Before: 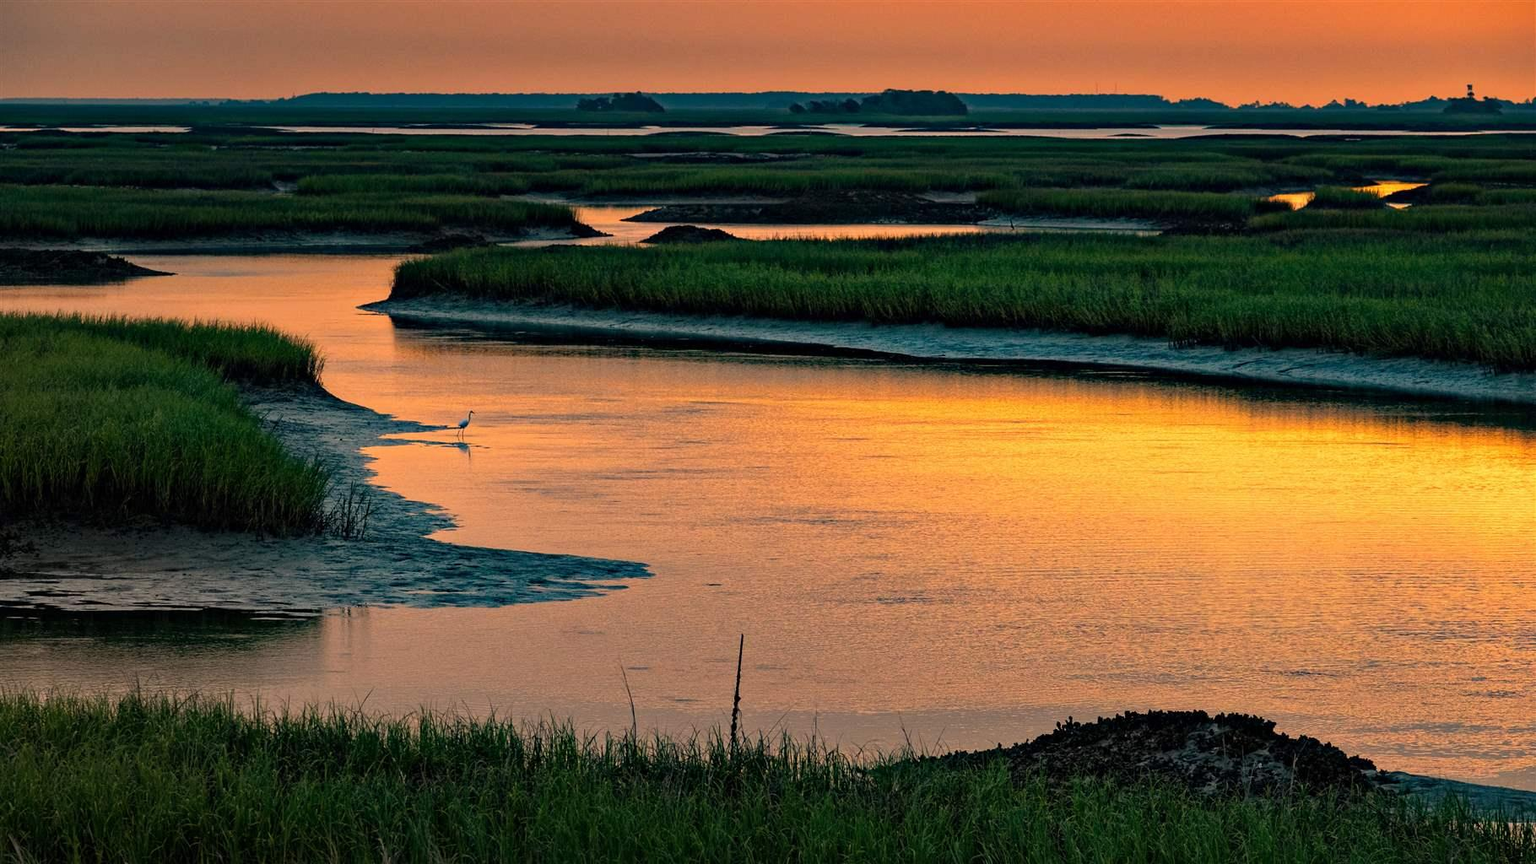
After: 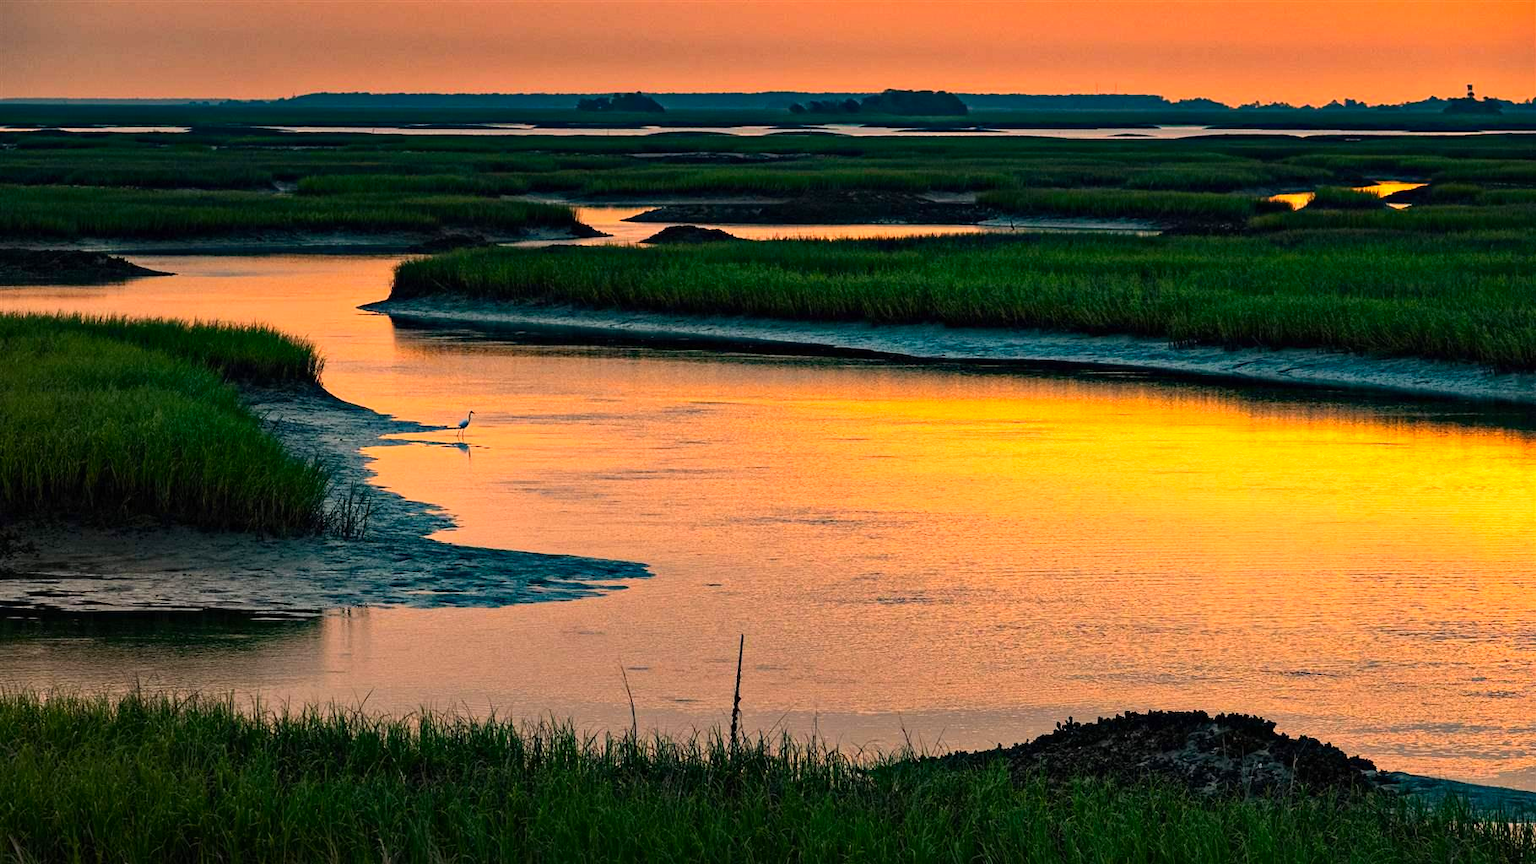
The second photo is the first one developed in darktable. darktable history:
contrast brightness saturation: contrast 0.226, brightness 0.104, saturation 0.293
